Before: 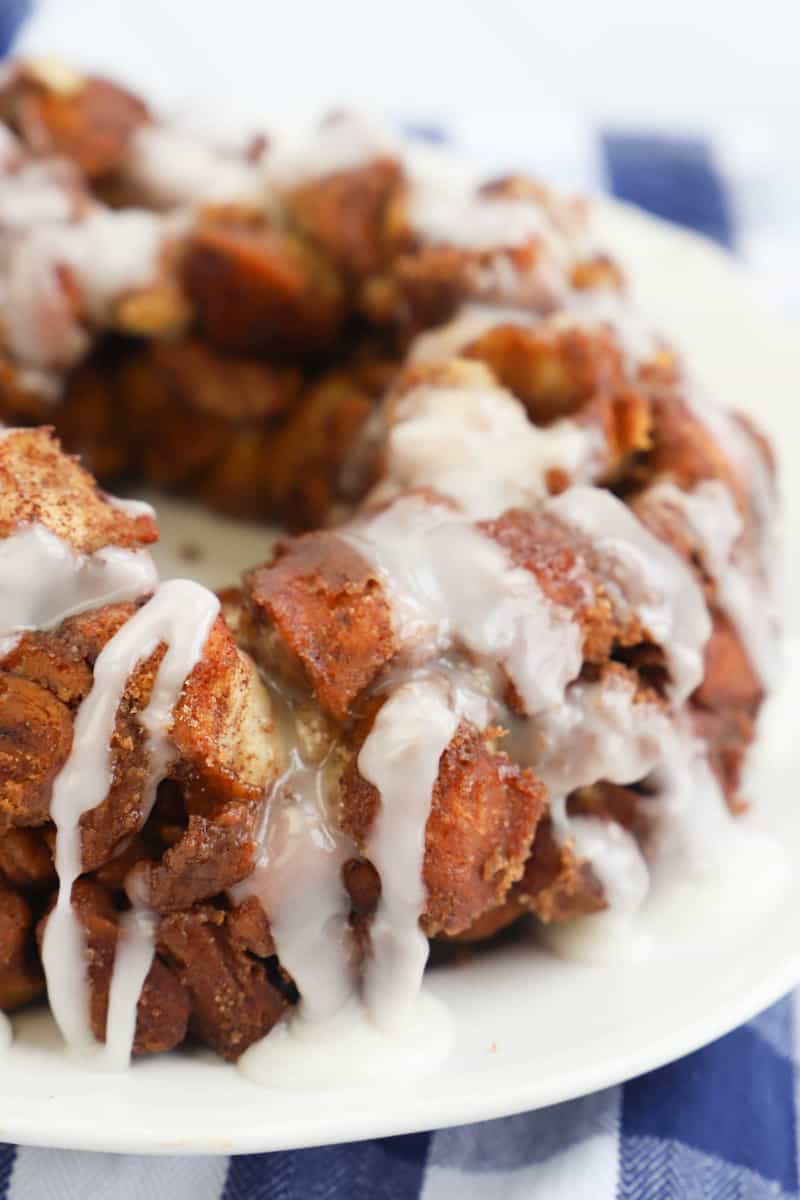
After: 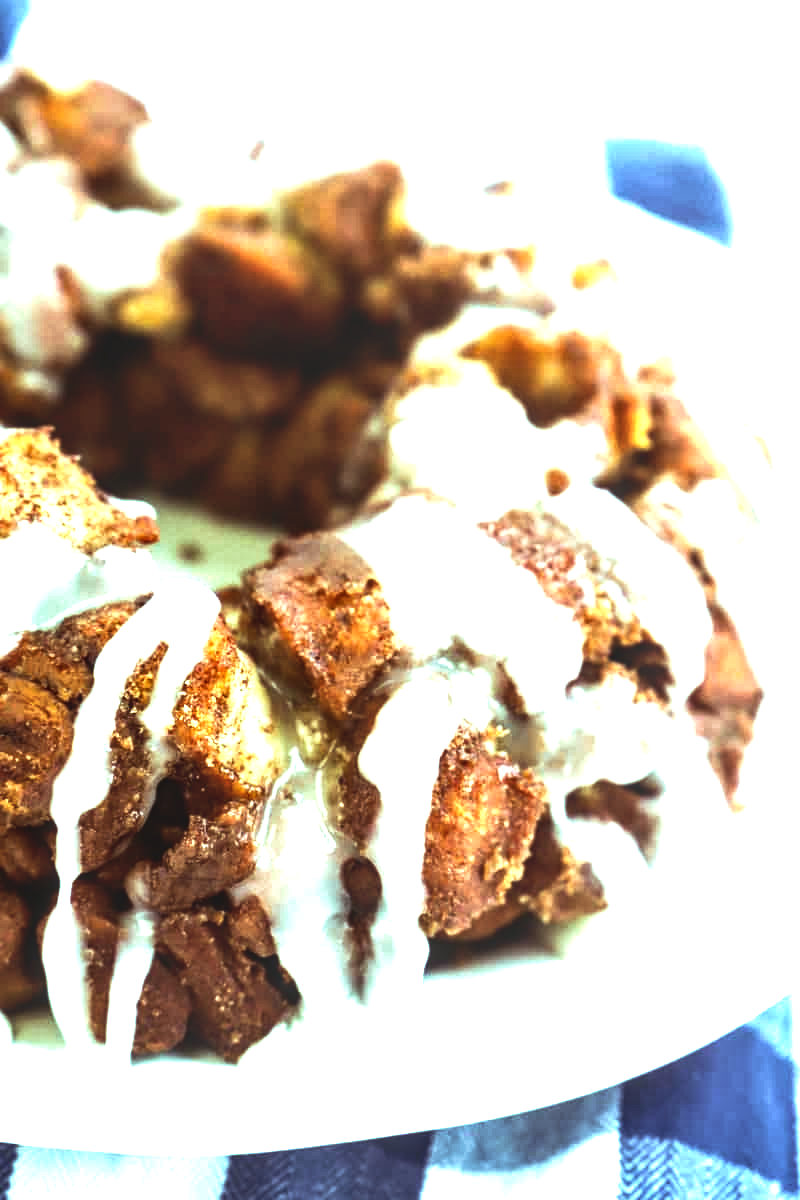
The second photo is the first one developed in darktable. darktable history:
color balance rgb: highlights gain › chroma 5.413%, highlights gain › hue 196.75°, perceptual saturation grading › global saturation 9.677%, perceptual brilliance grading › highlights 14.397%, perceptual brilliance grading › mid-tones -6.288%, perceptual brilliance grading › shadows -26.437%, global vibrance 20%
exposure: black level correction -0.003, exposure 0.038 EV, compensate highlight preservation false
tone equalizer: -8 EV -1.11 EV, -7 EV -0.988 EV, -6 EV -0.879 EV, -5 EV -0.564 EV, -3 EV 0.552 EV, -2 EV 0.868 EV, -1 EV 1 EV, +0 EV 1.07 EV, edges refinement/feathering 500, mask exposure compensation -1.57 EV, preserve details no
velvia: on, module defaults
local contrast: on, module defaults
